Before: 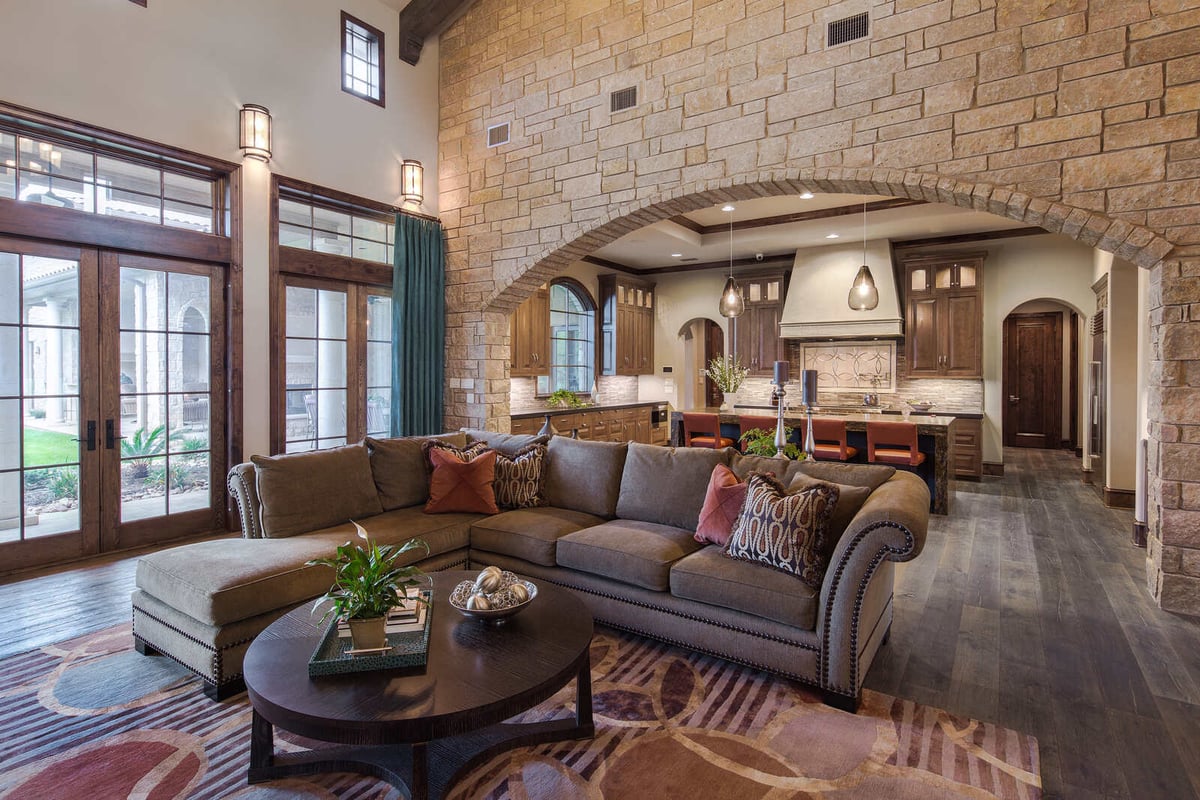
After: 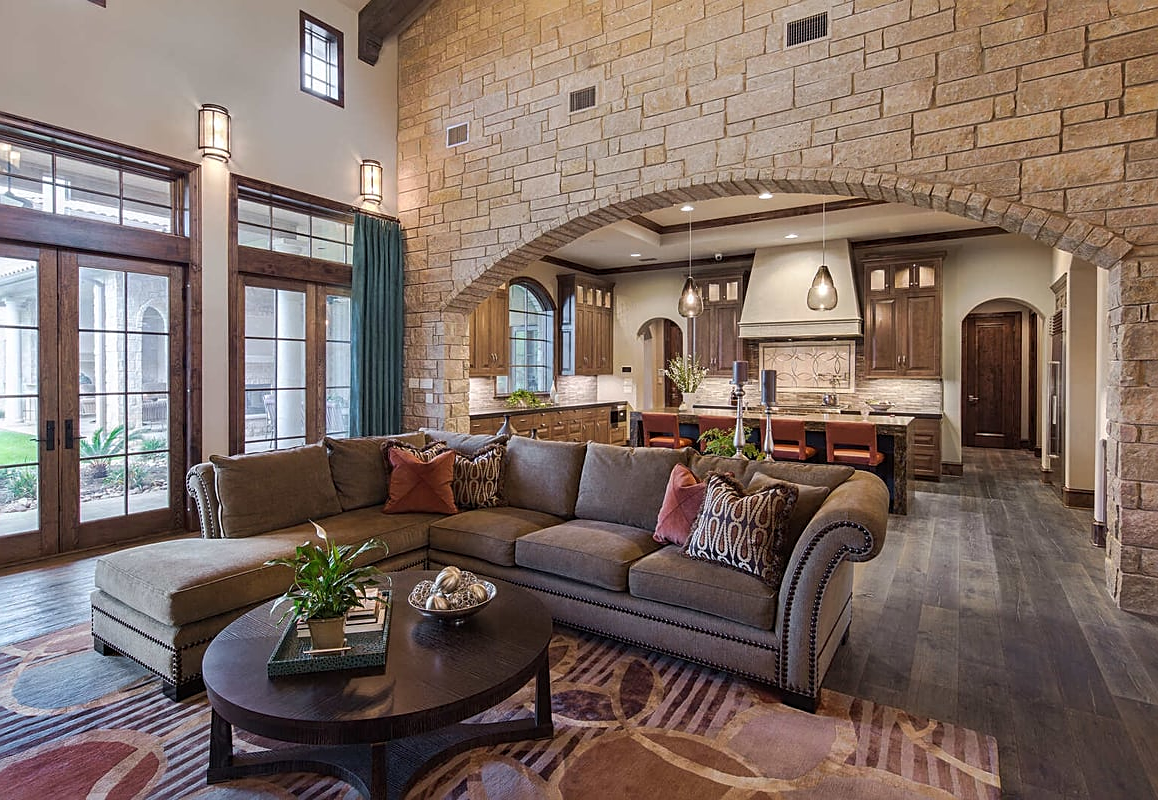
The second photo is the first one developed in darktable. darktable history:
crop and rotate: left 3.456%
sharpen: on, module defaults
